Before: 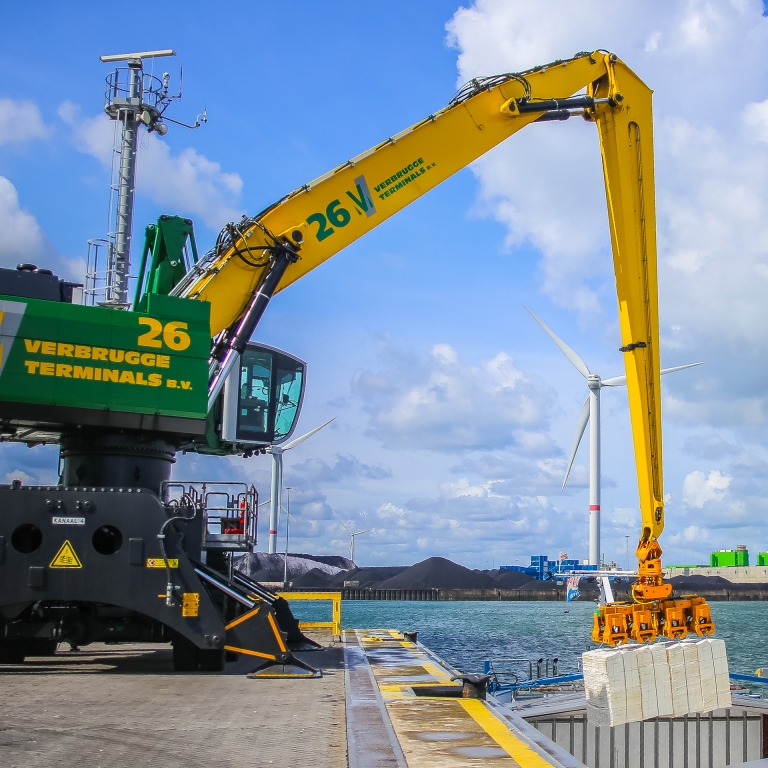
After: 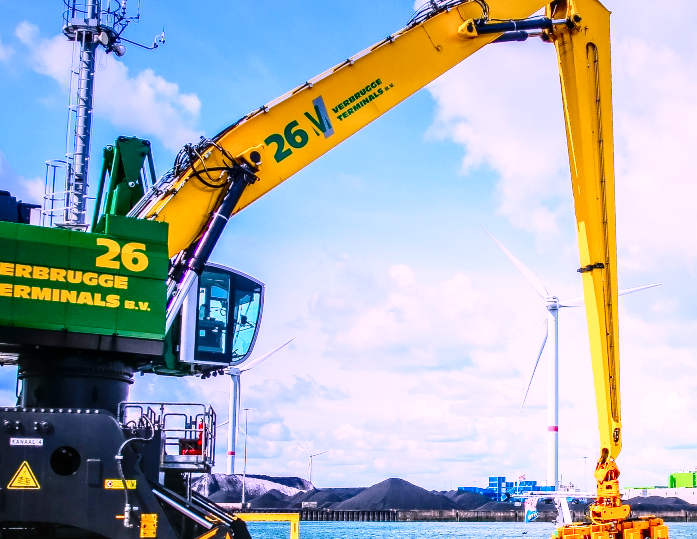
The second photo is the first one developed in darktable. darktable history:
base curve: curves: ch0 [(0, 0) (0.028, 0.03) (0.121, 0.232) (0.46, 0.748) (0.859, 0.968) (1, 1)], preserve colors none
local contrast: detail 130%
contrast brightness saturation: contrast 0.19, brightness -0.11, saturation 0.21
color correction: highlights a* 15.46, highlights b* -20.56
crop: left 5.596%, top 10.314%, right 3.534%, bottom 19.395%
graduated density: hue 238.83°, saturation 50%
exposure: black level correction 0, exposure 0.5 EV, compensate exposure bias true, compensate highlight preservation false
